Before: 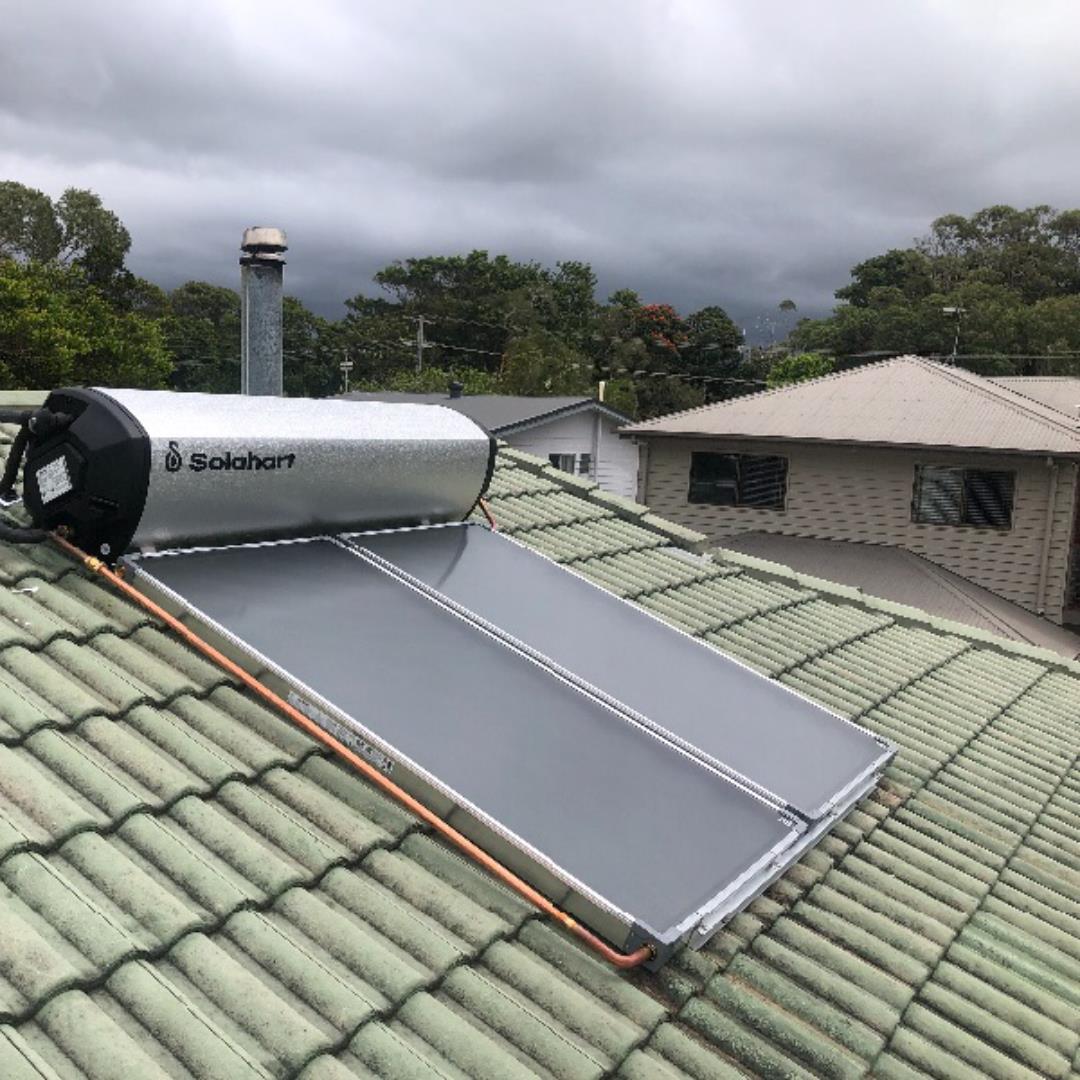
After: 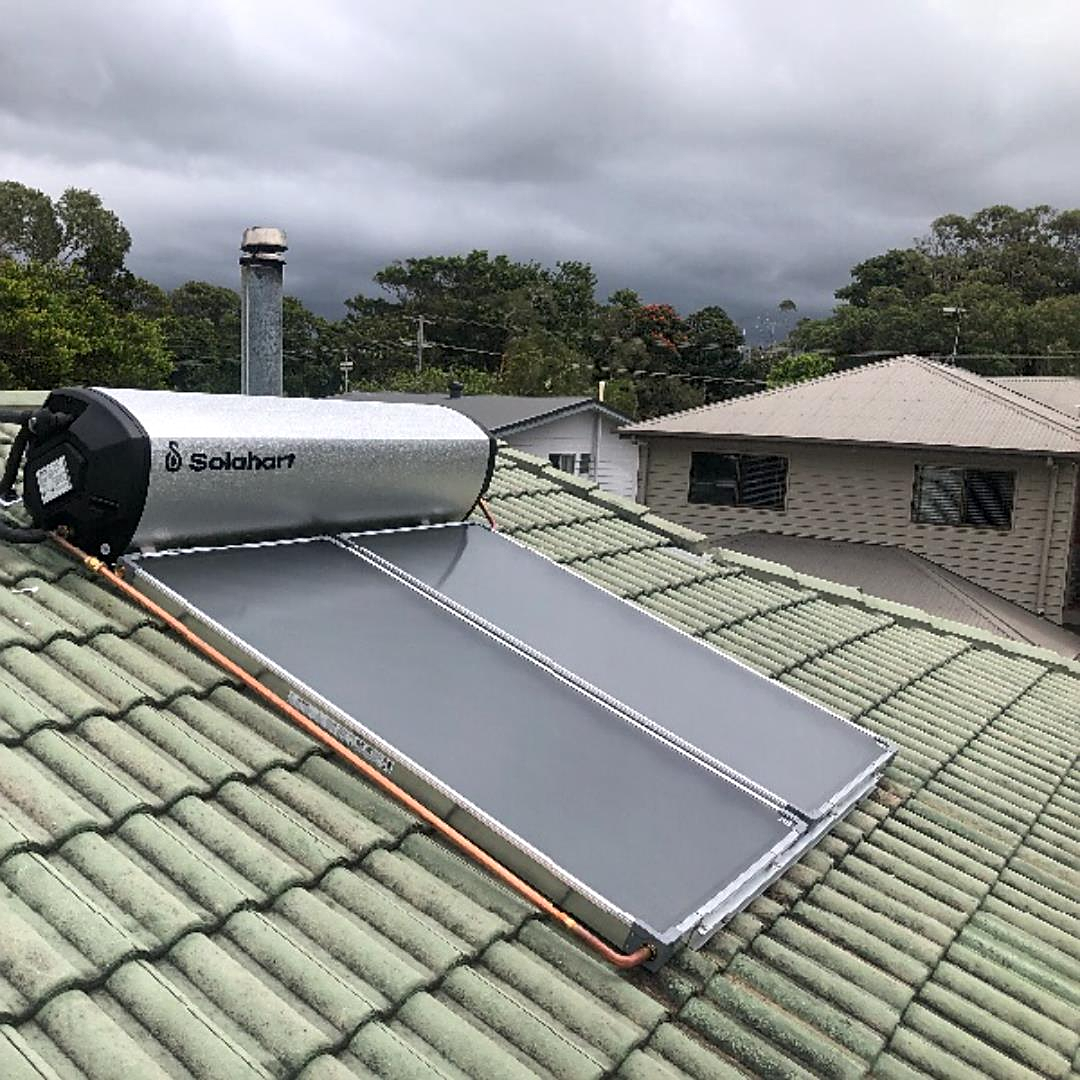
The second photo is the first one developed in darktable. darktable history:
tone curve: color space Lab, linked channels, preserve colors none
local contrast: mode bilateral grid, contrast 28, coarseness 16, detail 115%, midtone range 0.2
sharpen: on, module defaults
